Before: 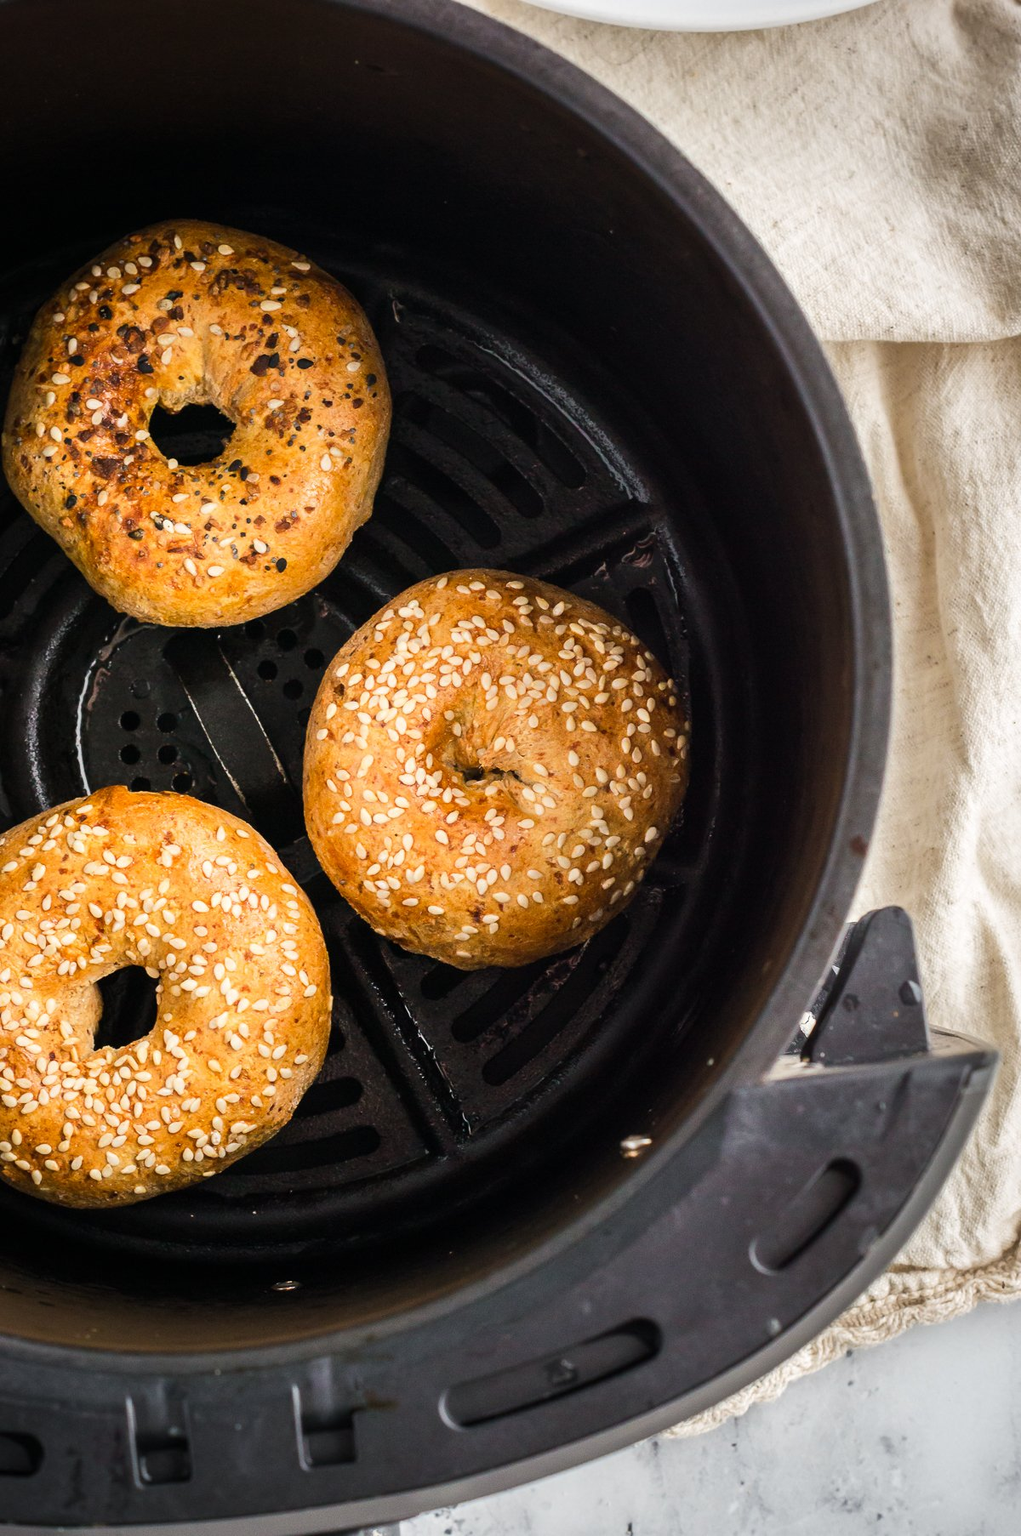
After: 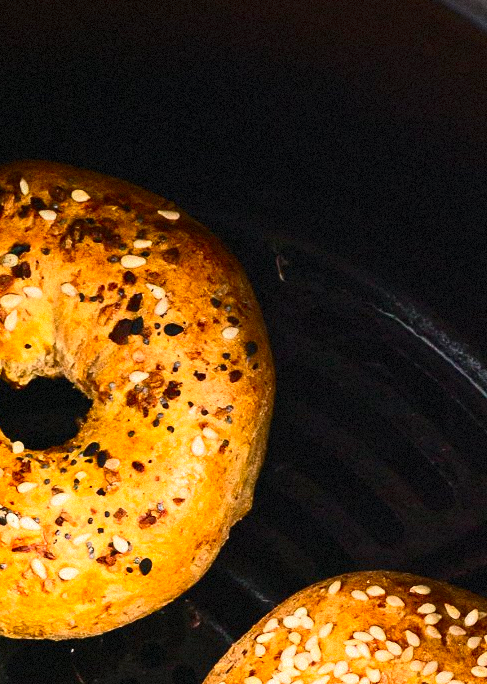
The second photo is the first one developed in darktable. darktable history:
exposure: compensate highlight preservation false
crop: left 15.452%, top 5.459%, right 43.956%, bottom 56.62%
lowpass: radius 0.1, contrast 0.85, saturation 1.1, unbound 0
tone equalizer: on, module defaults
contrast brightness saturation: contrast 0.4, brightness 0.05, saturation 0.25
grain: mid-tones bias 0%
